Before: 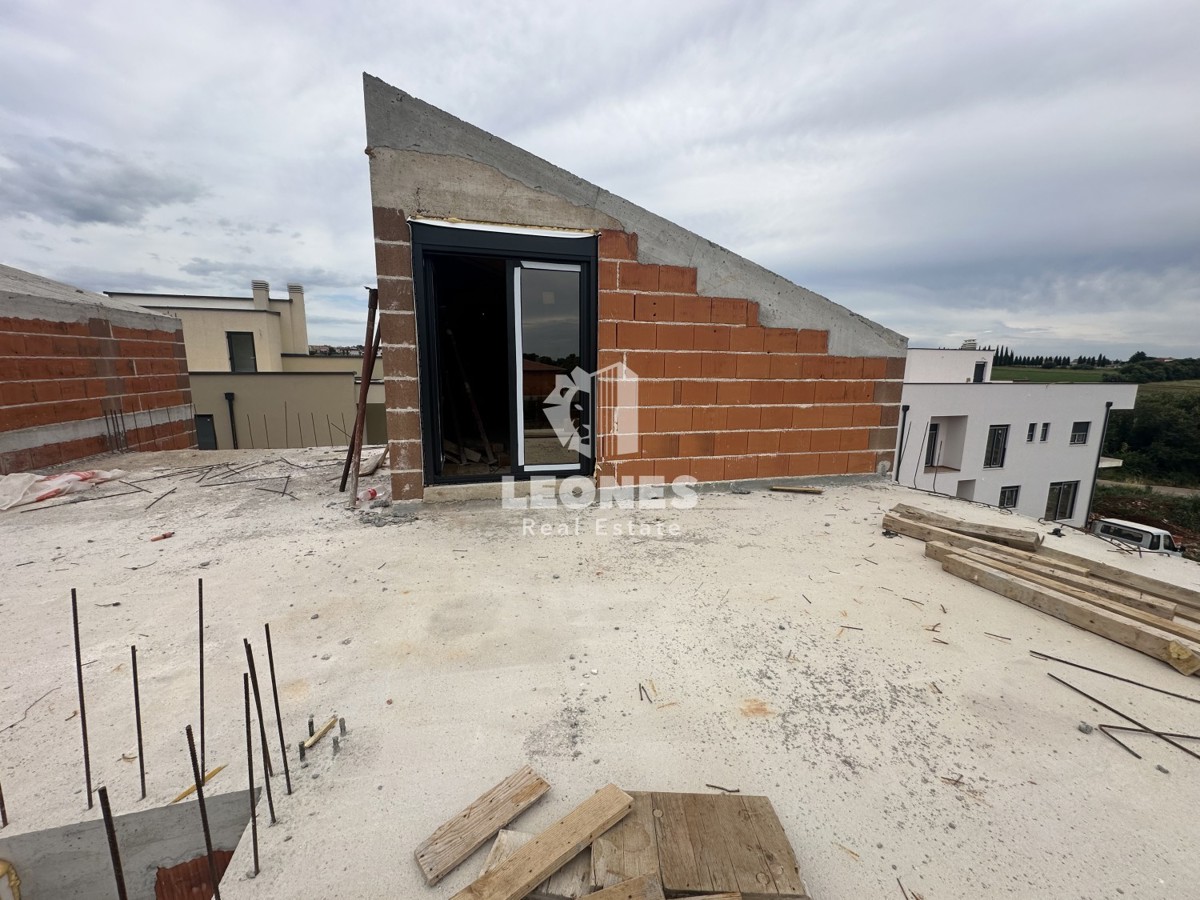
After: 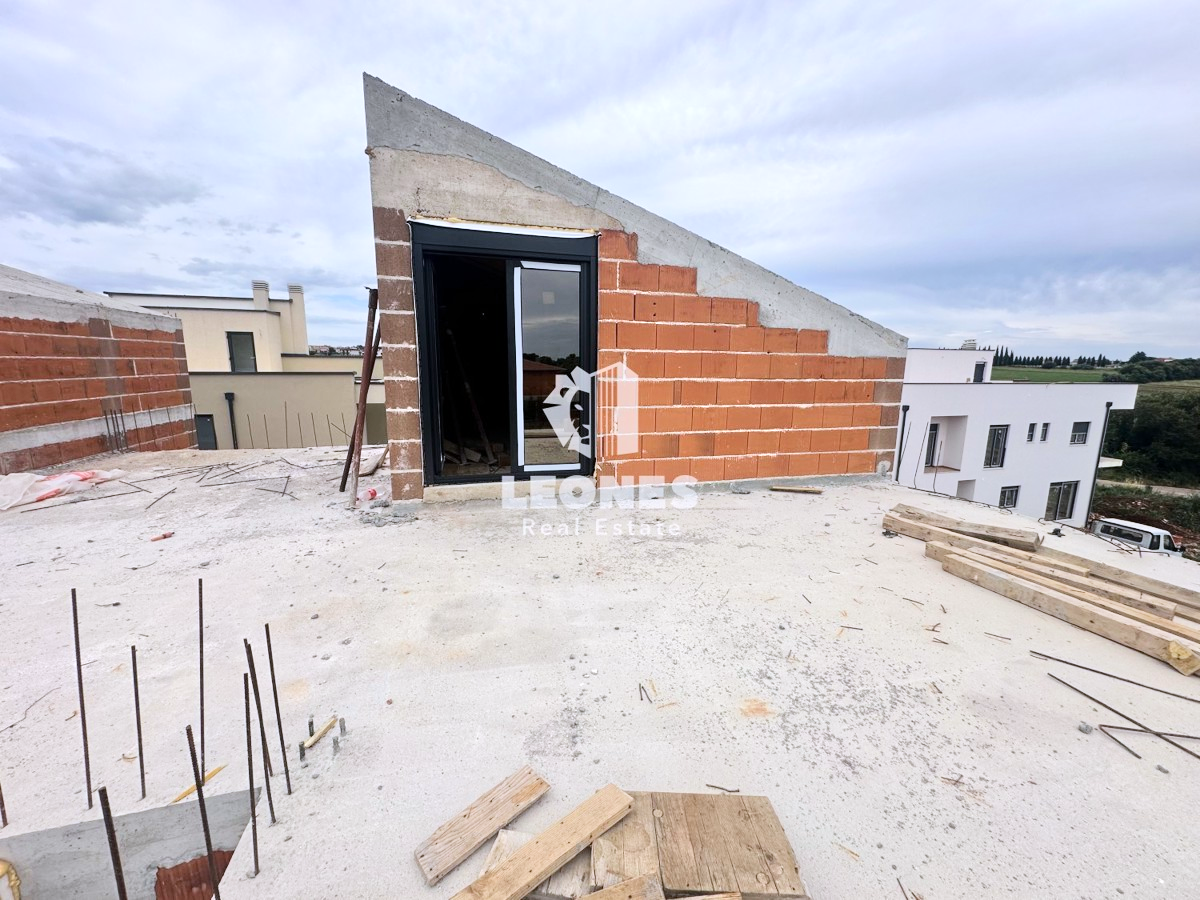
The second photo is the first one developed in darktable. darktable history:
color calibration: illuminant as shot in camera, x 0.358, y 0.373, temperature 4628.91 K
tone equalizer: -7 EV 0.148 EV, -6 EV 0.637 EV, -5 EV 1.14 EV, -4 EV 1.35 EV, -3 EV 1.15 EV, -2 EV 0.6 EV, -1 EV 0.161 EV, edges refinement/feathering 500, mask exposure compensation -1.57 EV, preserve details guided filter
